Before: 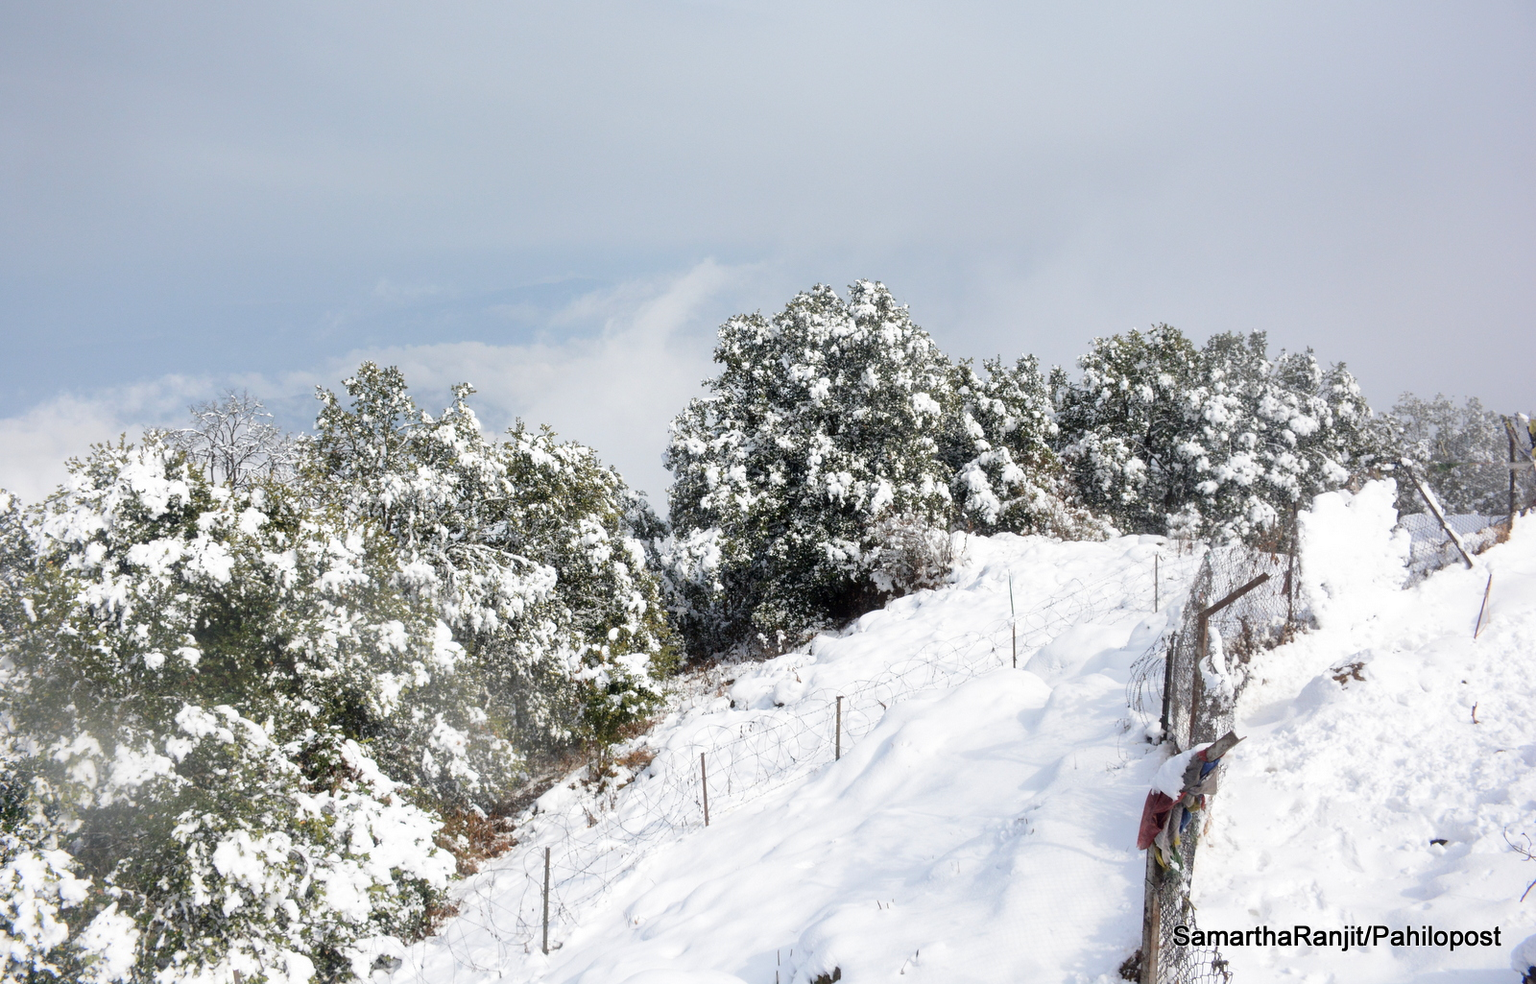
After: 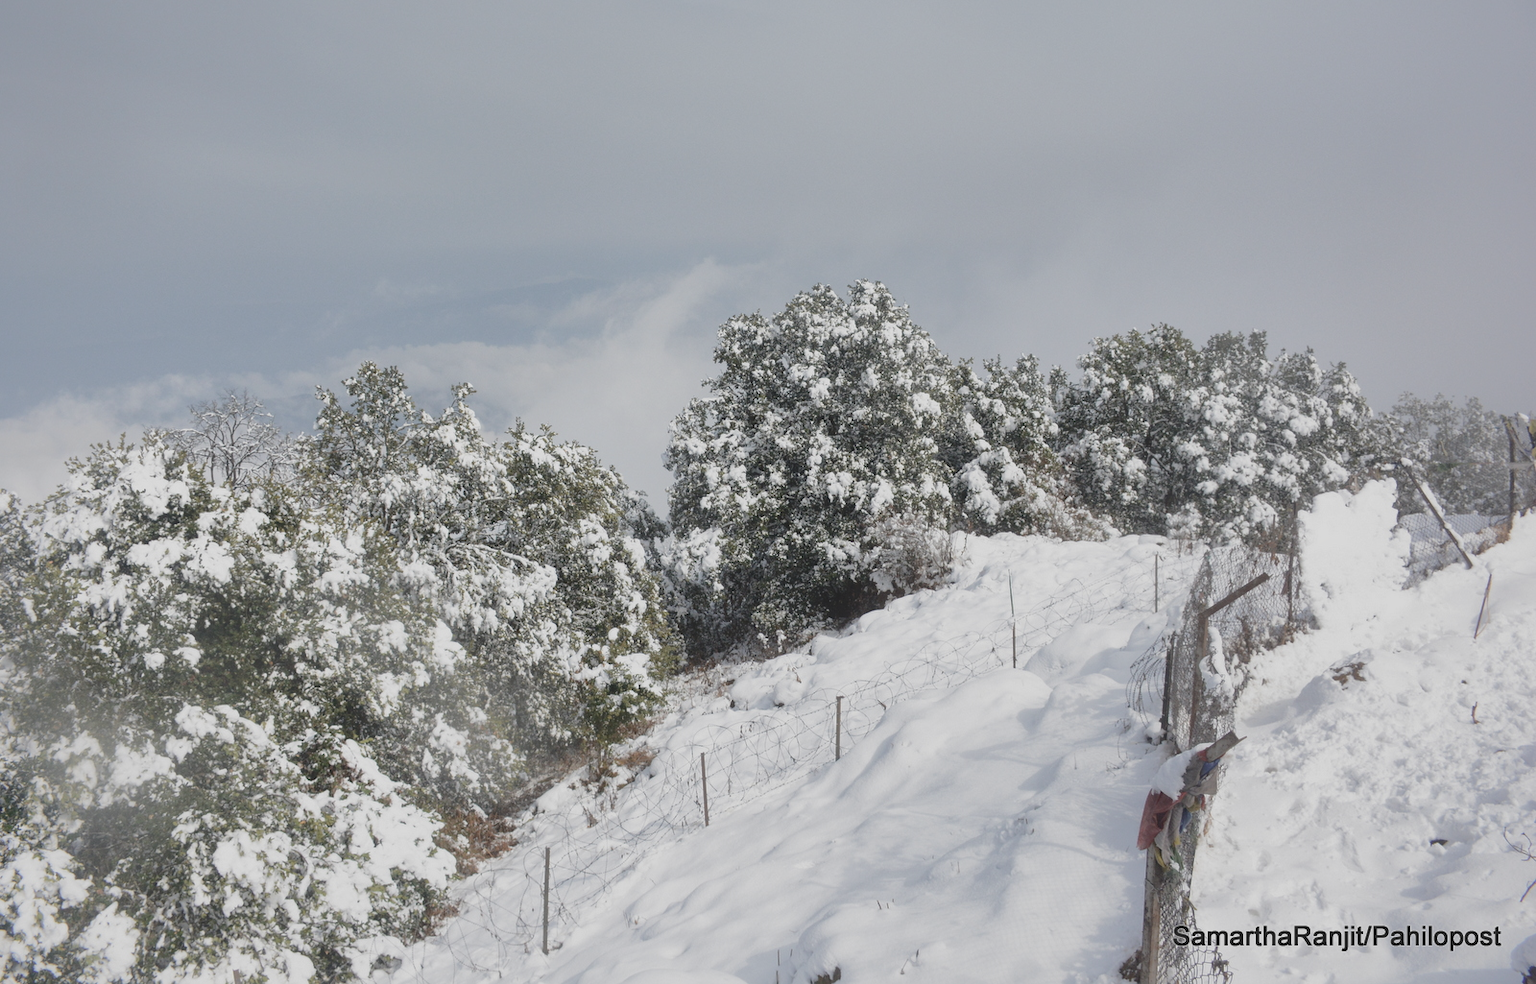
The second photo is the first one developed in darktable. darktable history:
shadows and highlights: highlights color adjustment 53.37%
color correction: highlights b* 0.043, saturation 0.5
contrast brightness saturation: contrast -0.196, saturation 0.185
